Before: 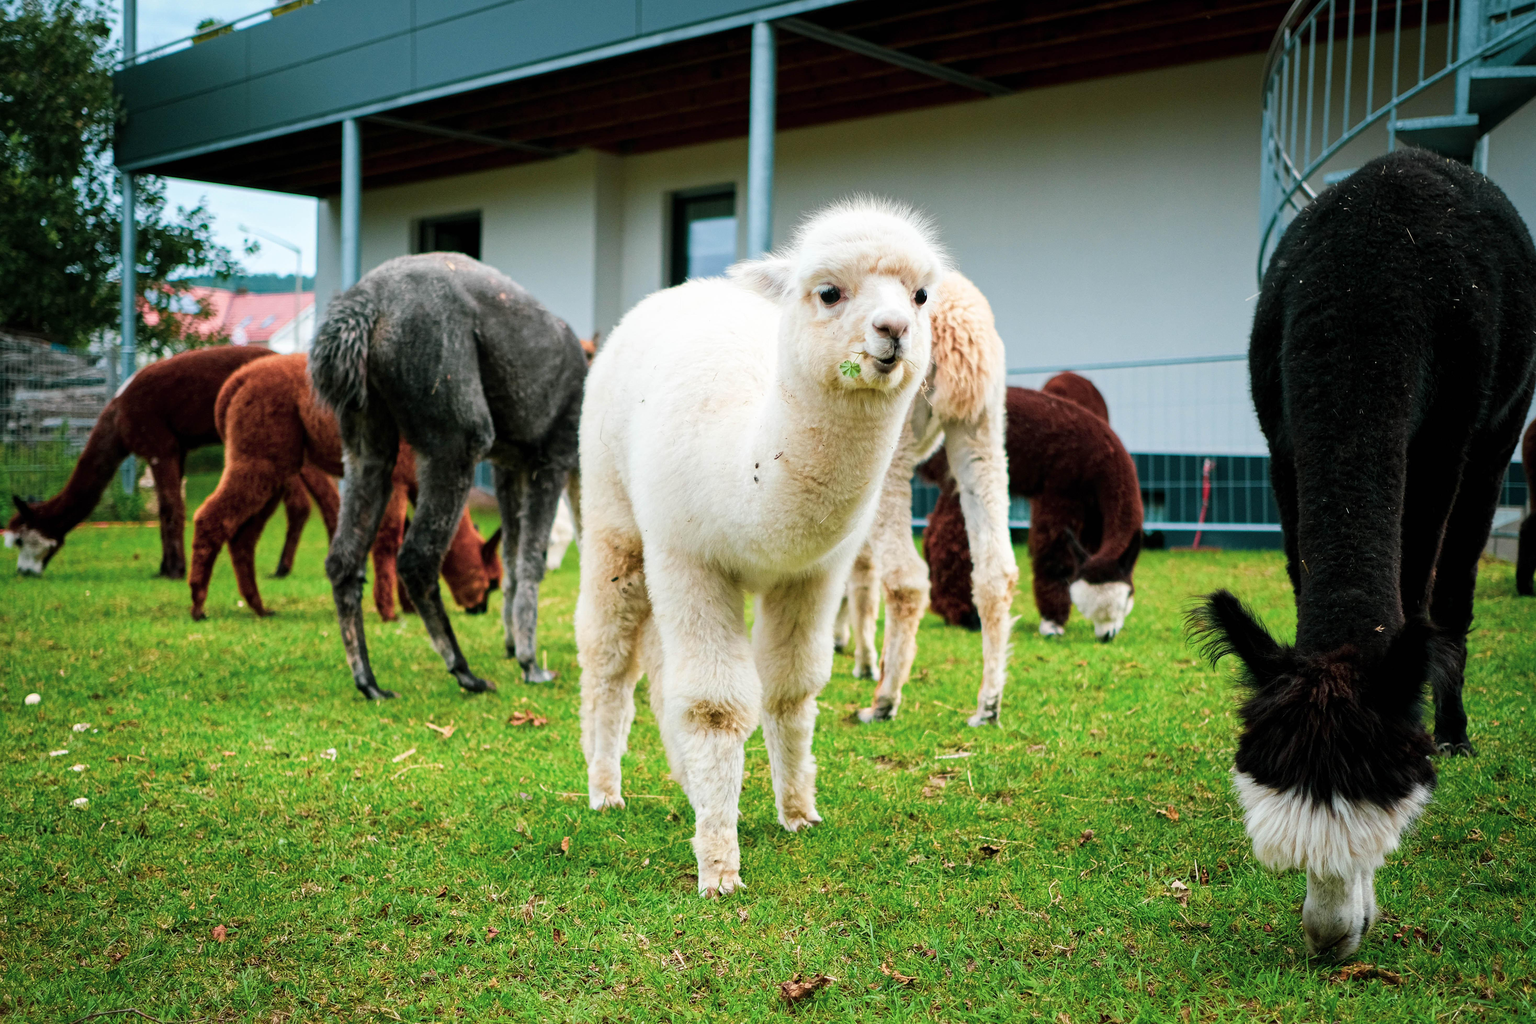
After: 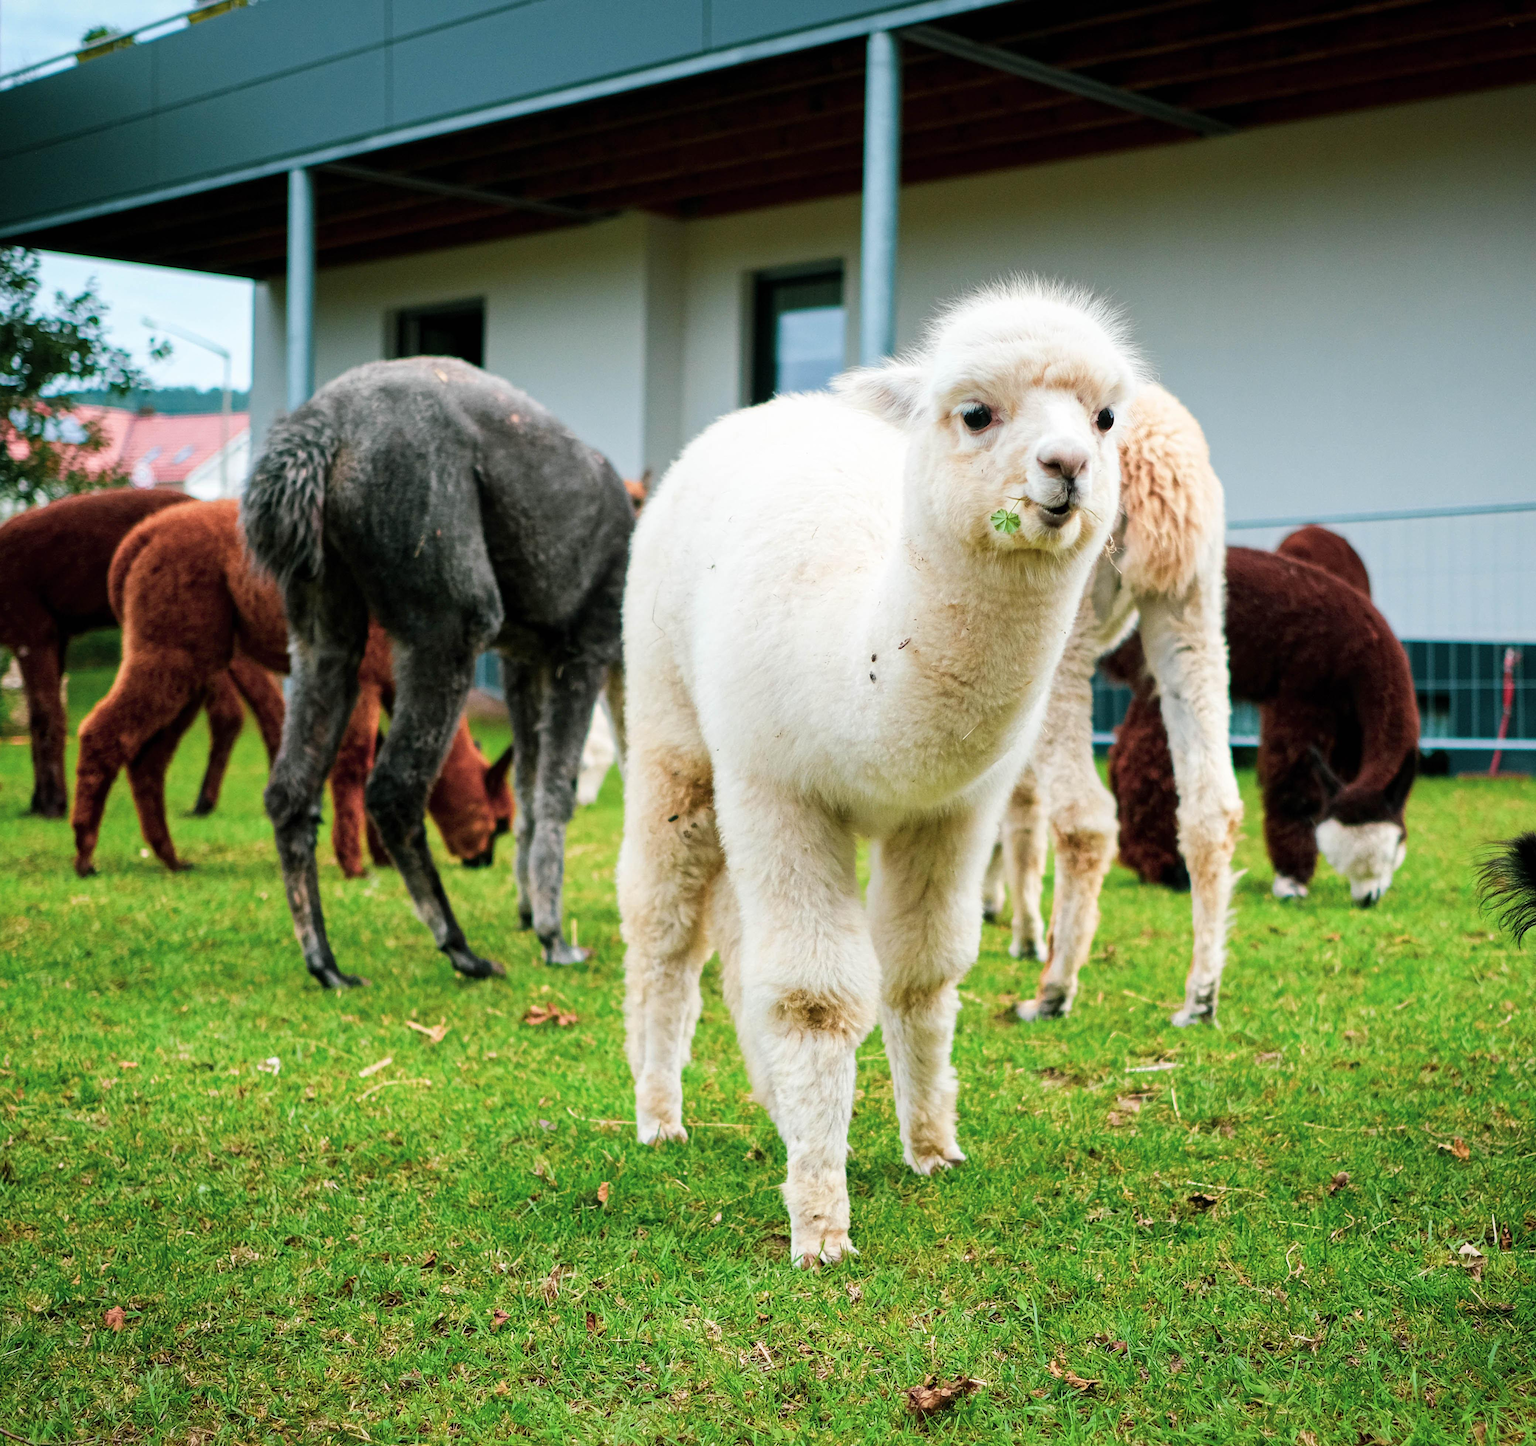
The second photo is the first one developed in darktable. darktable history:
crop and rotate: left 9.009%, right 20.179%
